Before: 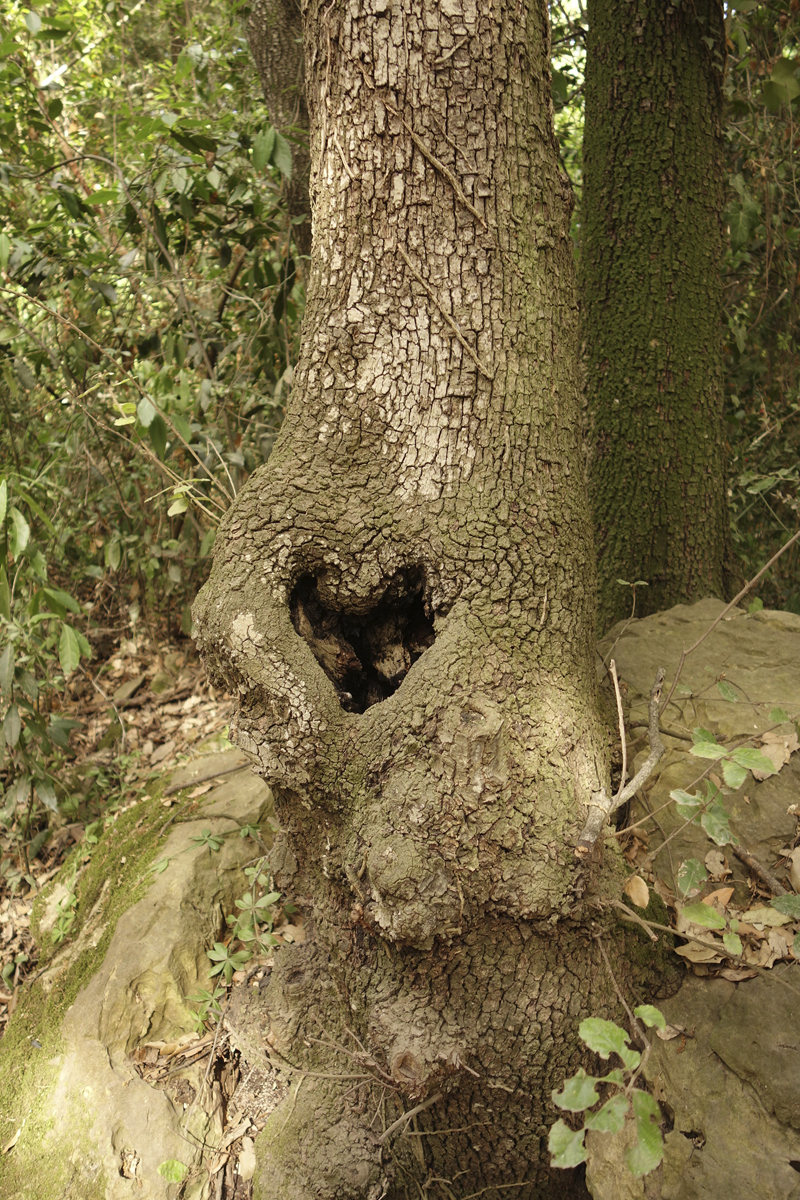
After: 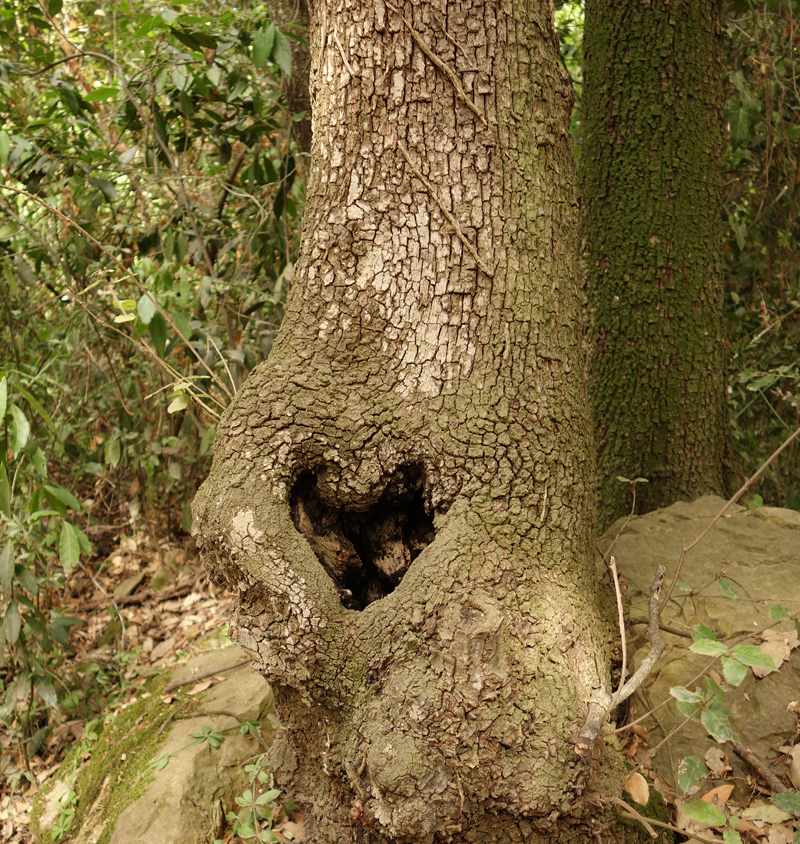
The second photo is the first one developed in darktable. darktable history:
crop and rotate: top 8.654%, bottom 20.957%
